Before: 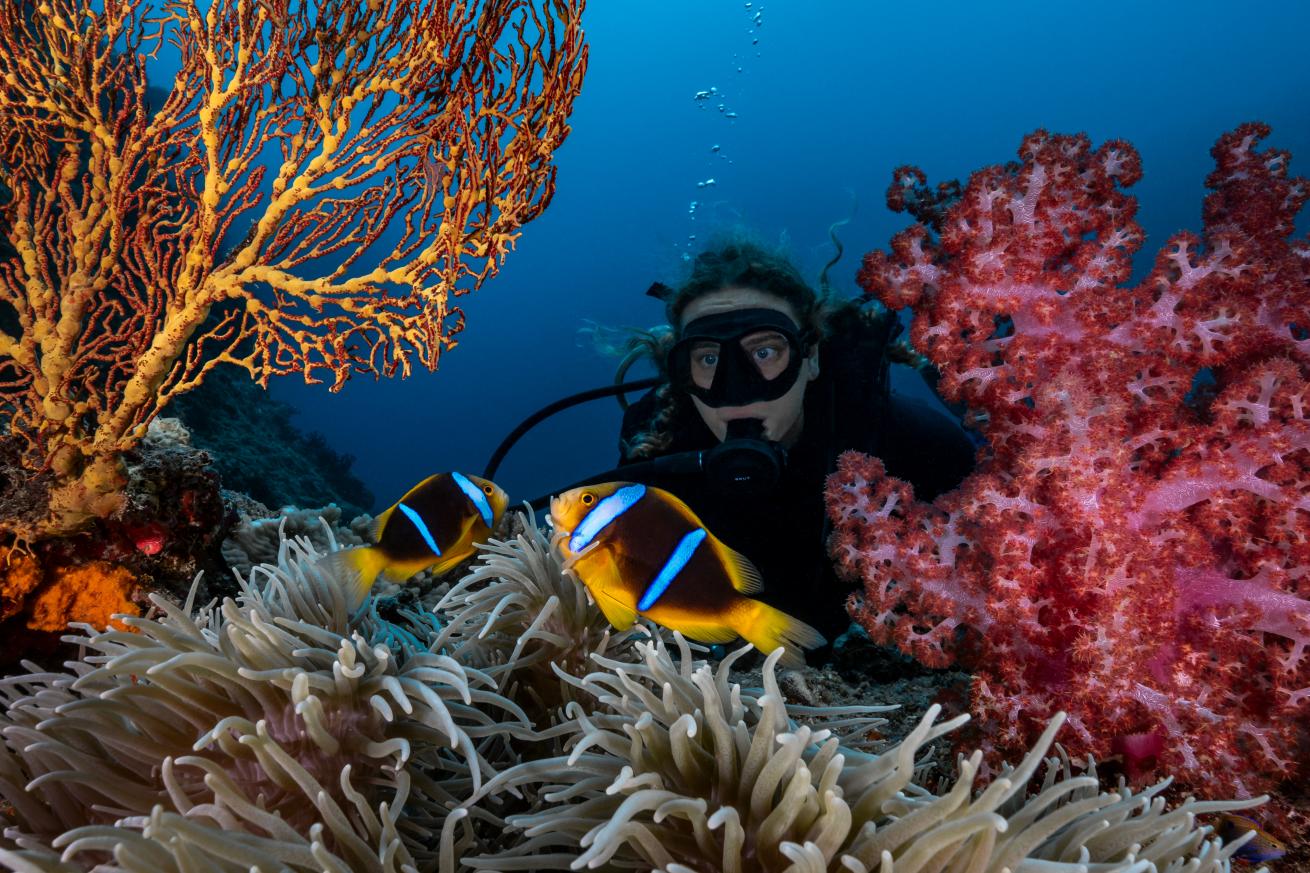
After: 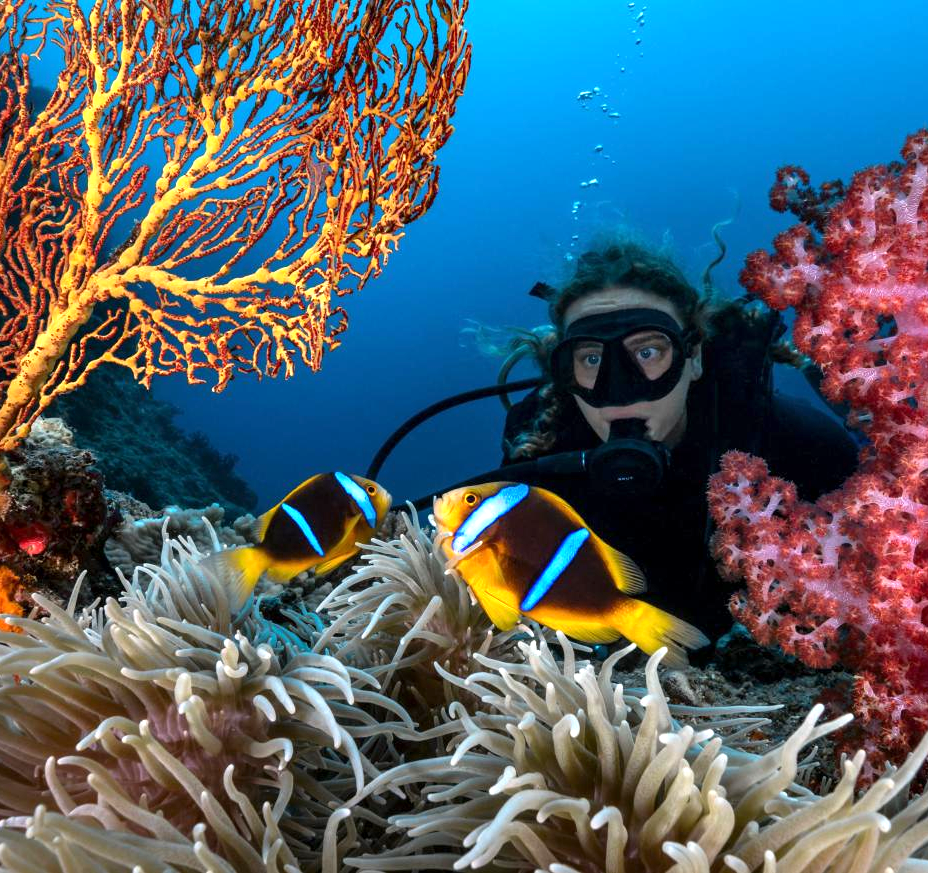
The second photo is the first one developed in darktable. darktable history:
crop and rotate: left 8.947%, right 20.175%
exposure: black level correction 0, exposure 0.929 EV, compensate highlight preservation false
